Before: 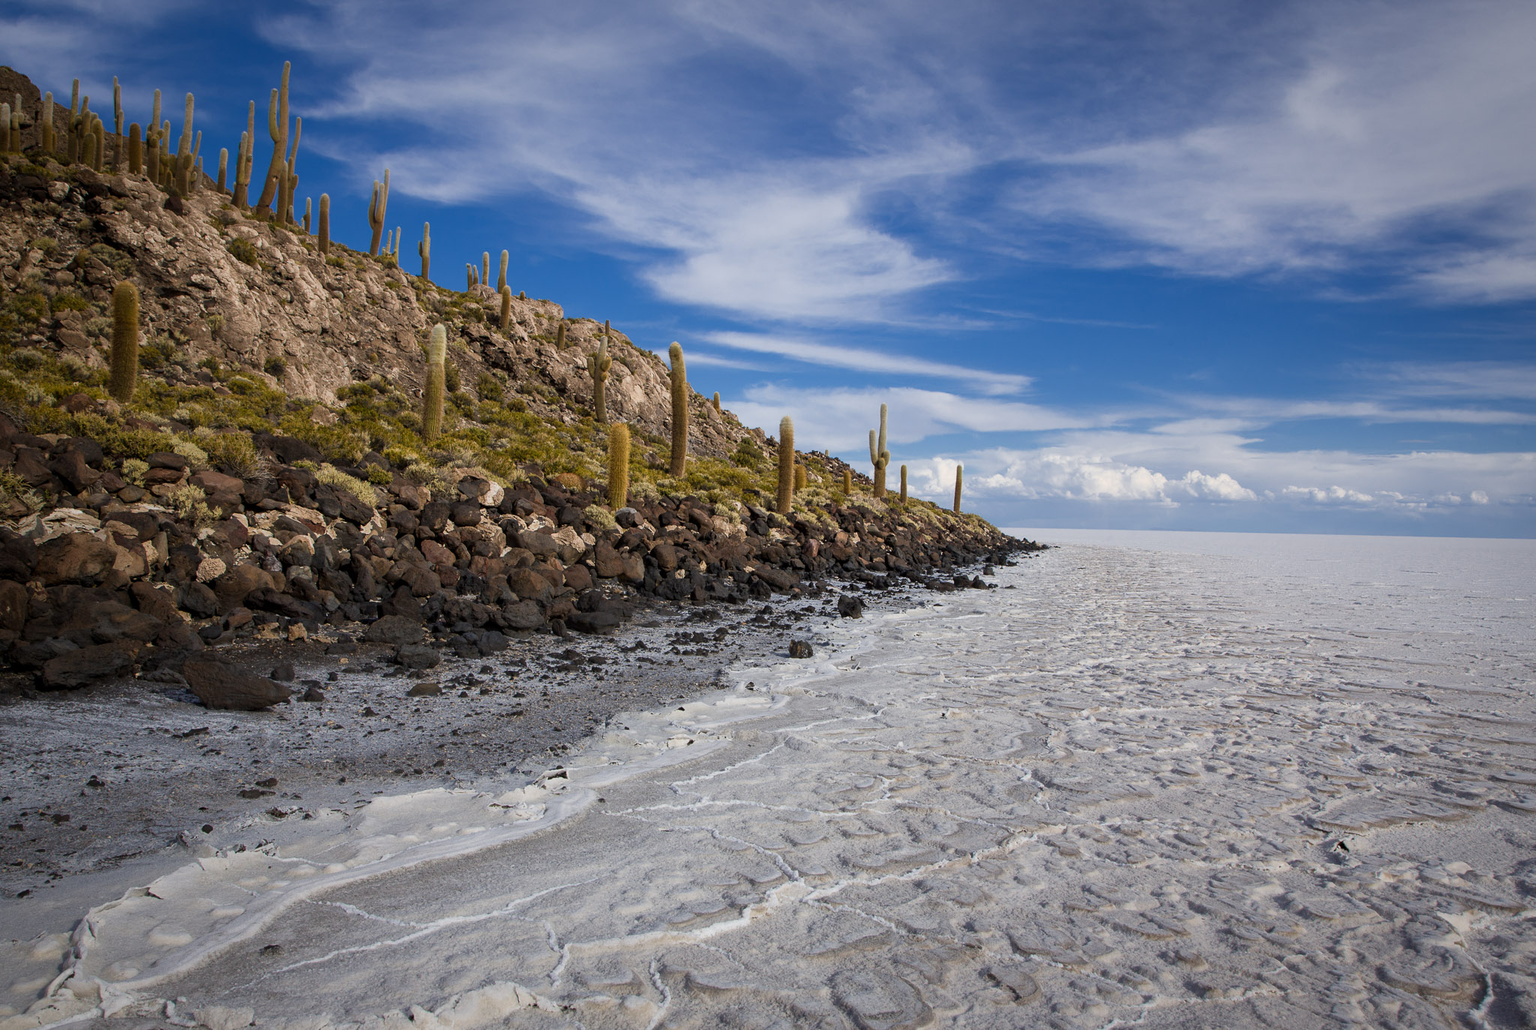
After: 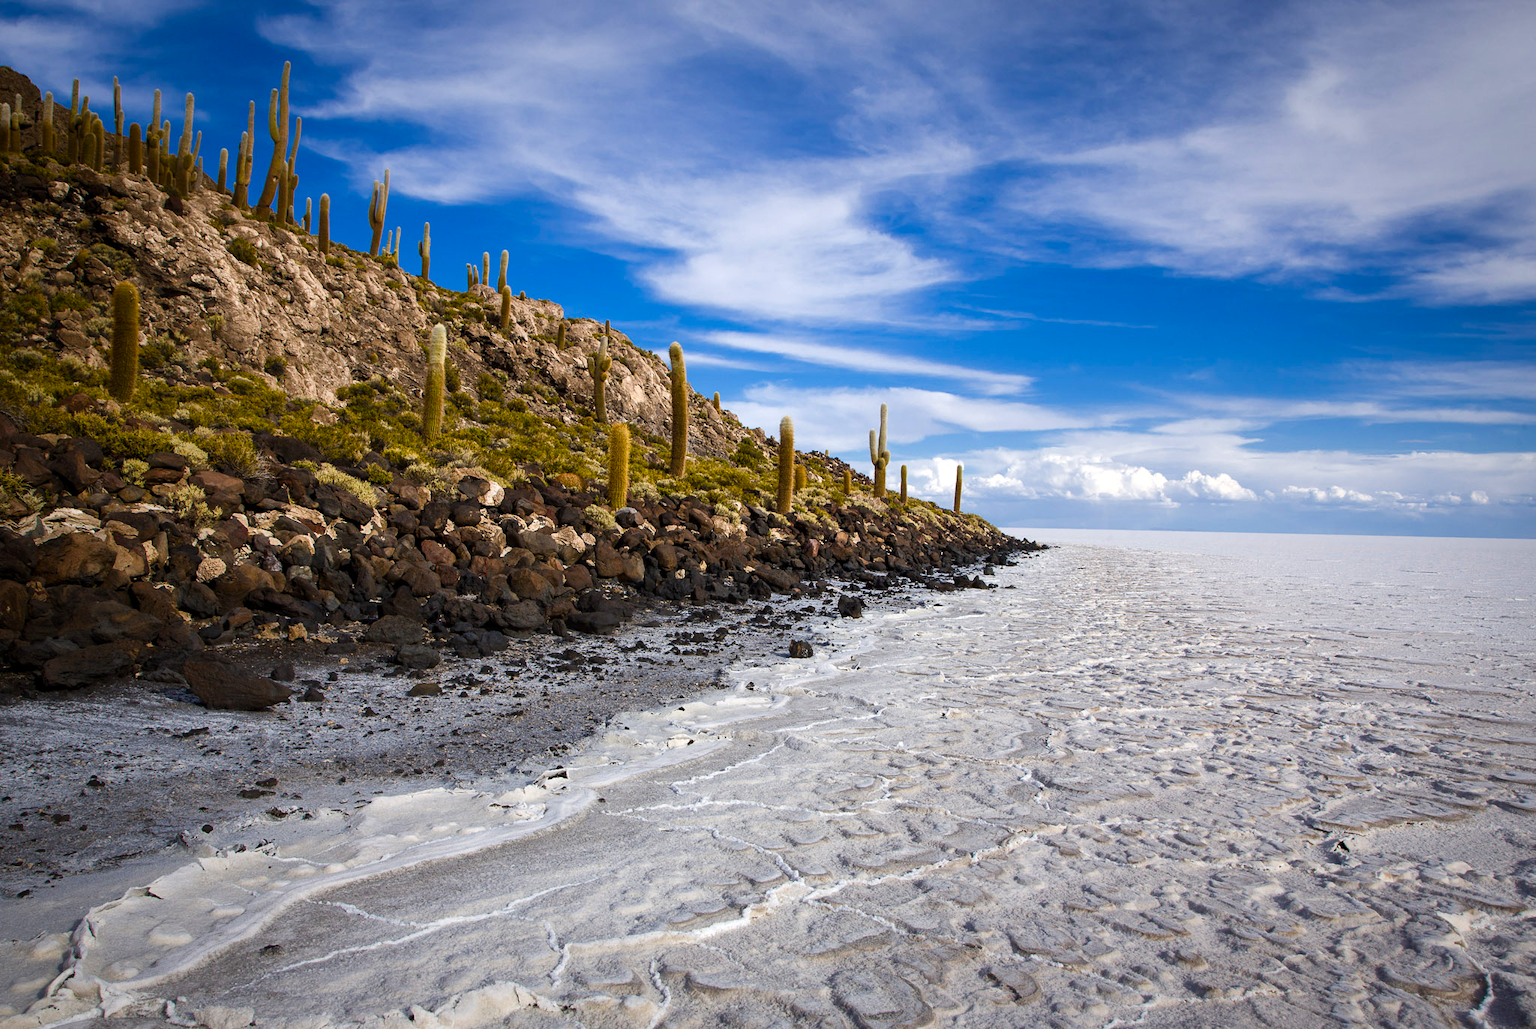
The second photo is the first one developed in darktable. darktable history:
color balance rgb: linear chroma grading › global chroma 8.12%, perceptual saturation grading › global saturation 9.07%, perceptual saturation grading › highlights -13.84%, perceptual saturation grading › mid-tones 14.88%, perceptual saturation grading › shadows 22.8%, perceptual brilliance grading › highlights 2.61%, global vibrance 12.07%
tone equalizer: -8 EV -0.417 EV, -7 EV -0.389 EV, -6 EV -0.333 EV, -5 EV -0.222 EV, -3 EV 0.222 EV, -2 EV 0.333 EV, -1 EV 0.389 EV, +0 EV 0.417 EV, edges refinement/feathering 500, mask exposure compensation -1.57 EV, preserve details no
